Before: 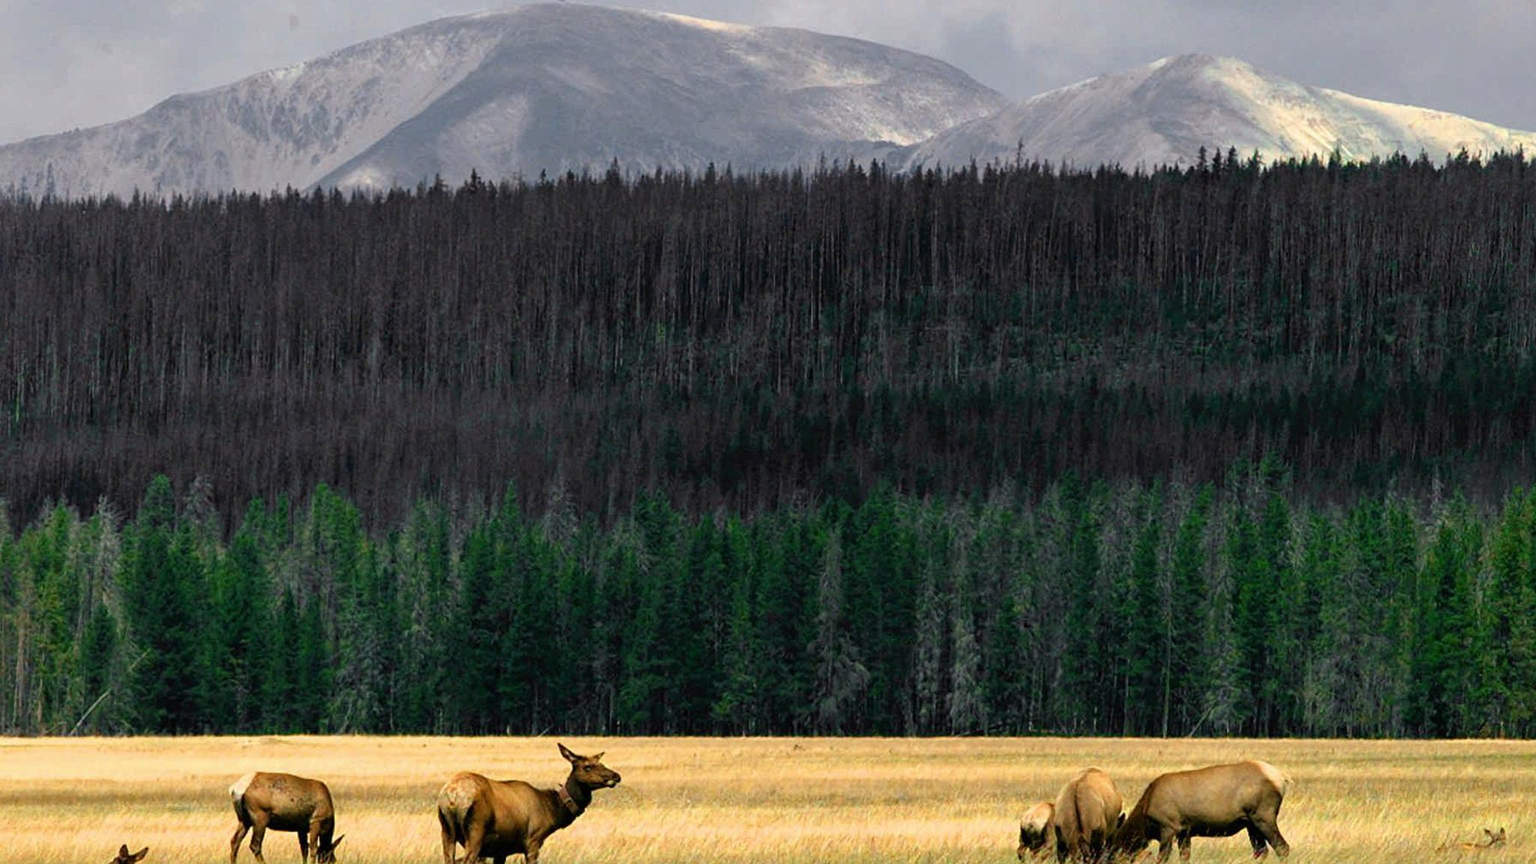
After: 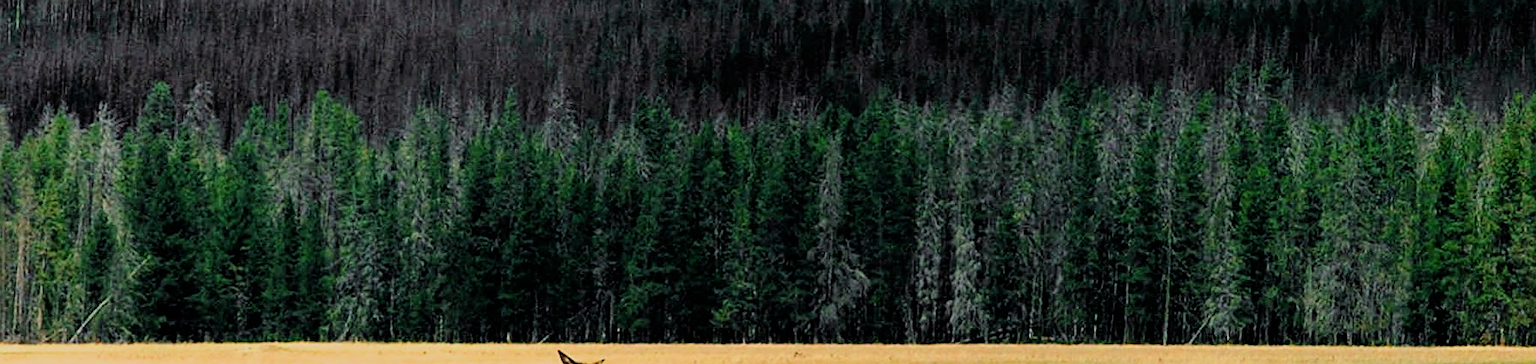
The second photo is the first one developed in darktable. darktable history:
crop: top 45.551%, bottom 12.262%
filmic rgb: black relative exposure -6.15 EV, white relative exposure 6.96 EV, hardness 2.23, color science v6 (2022)
exposure: exposure 0.657 EV, compensate highlight preservation false
sharpen: on, module defaults
